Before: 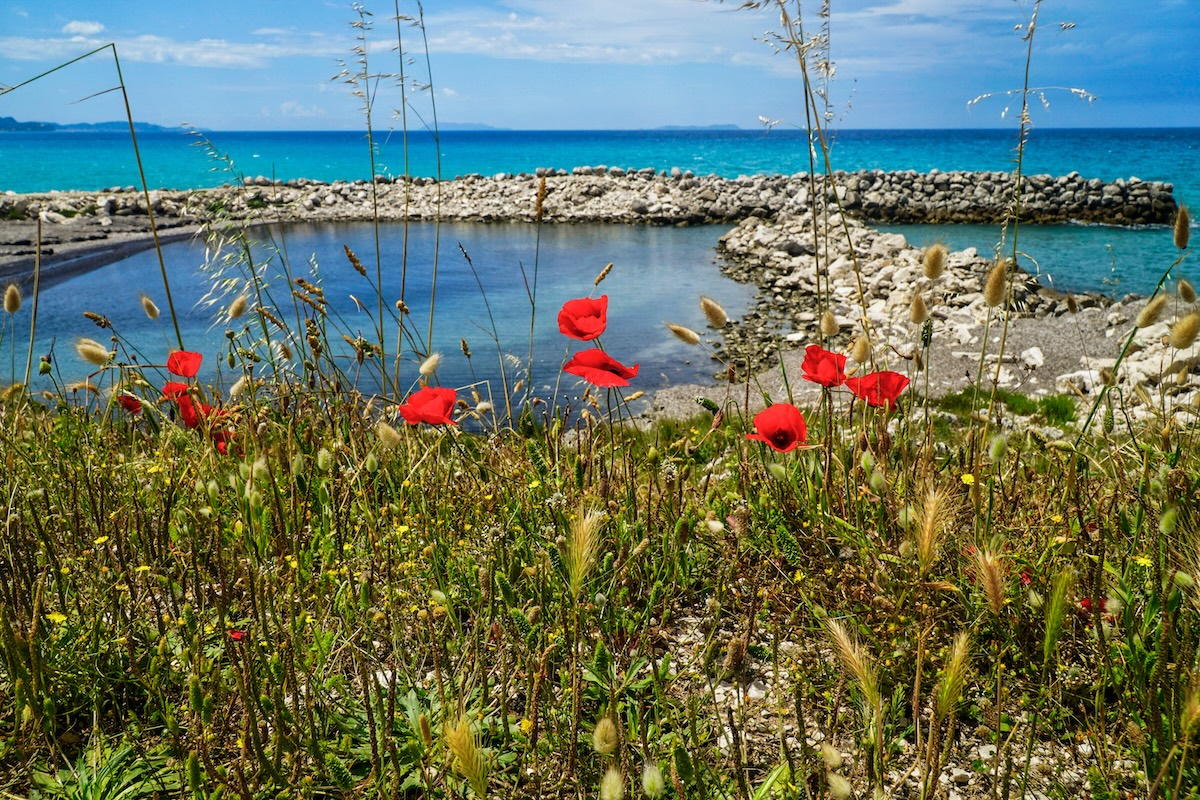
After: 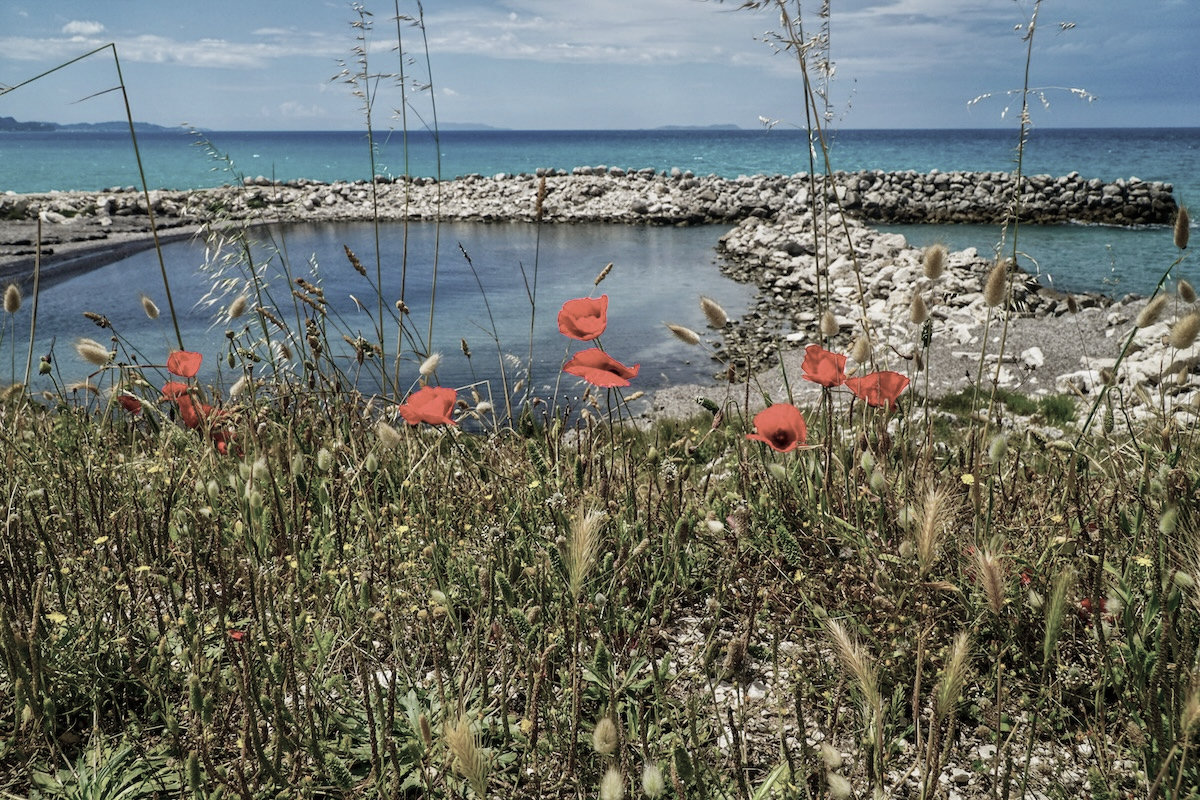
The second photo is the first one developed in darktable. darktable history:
color zones: curves: ch0 [(0, 0.6) (0.129, 0.508) (0.193, 0.483) (0.429, 0.5) (0.571, 0.5) (0.714, 0.5) (0.857, 0.5) (1, 0.6)]; ch1 [(0, 0.481) (0.112, 0.245) (0.213, 0.223) (0.429, 0.233) (0.571, 0.231) (0.683, 0.242) (0.857, 0.296) (1, 0.481)]
shadows and highlights: shadows 43.71, white point adjustment -1.46, soften with gaussian
